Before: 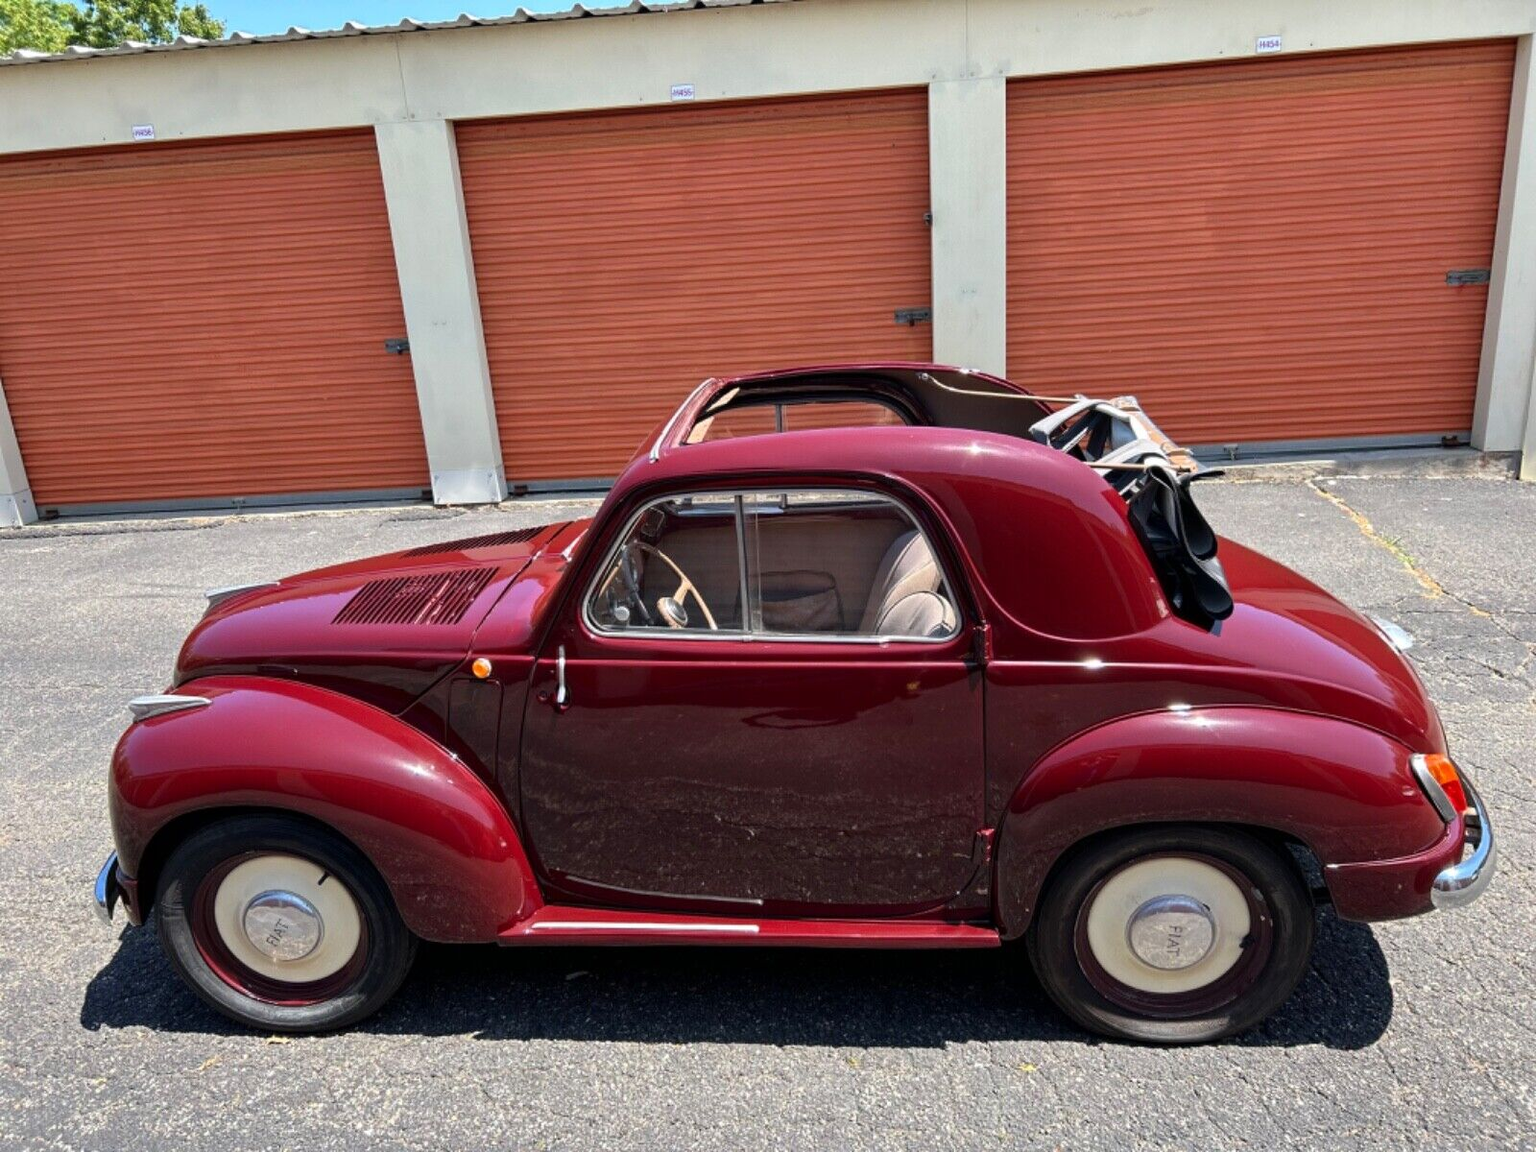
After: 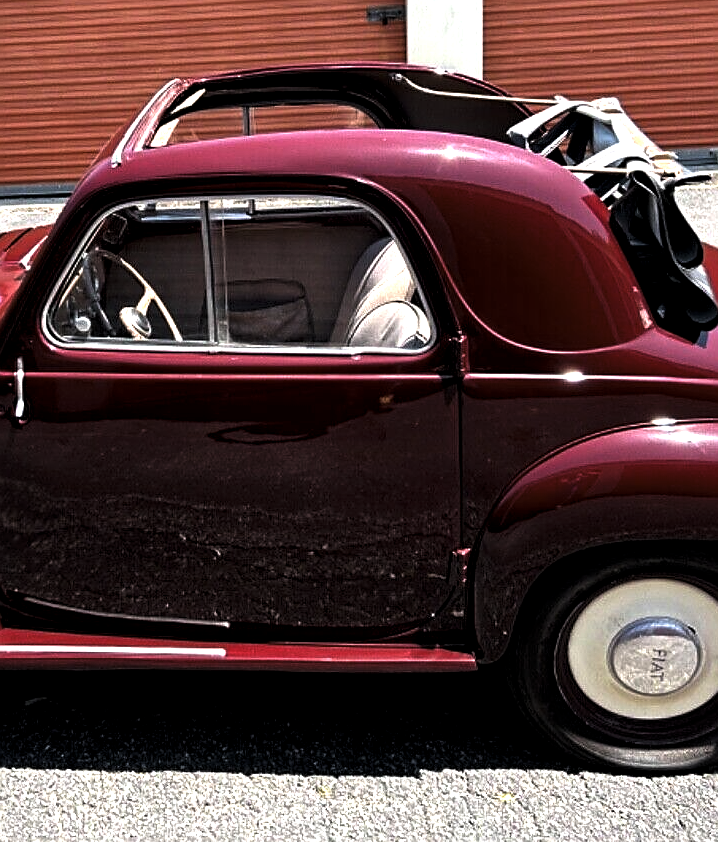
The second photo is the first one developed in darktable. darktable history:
levels: levels [0.044, 0.475, 0.791]
tone equalizer: -8 EV -0.57 EV
sharpen: on, module defaults
local contrast: mode bilateral grid, contrast 20, coarseness 49, detail 119%, midtone range 0.2
crop: left 35.348%, top 26.315%, right 19.72%, bottom 3.442%
